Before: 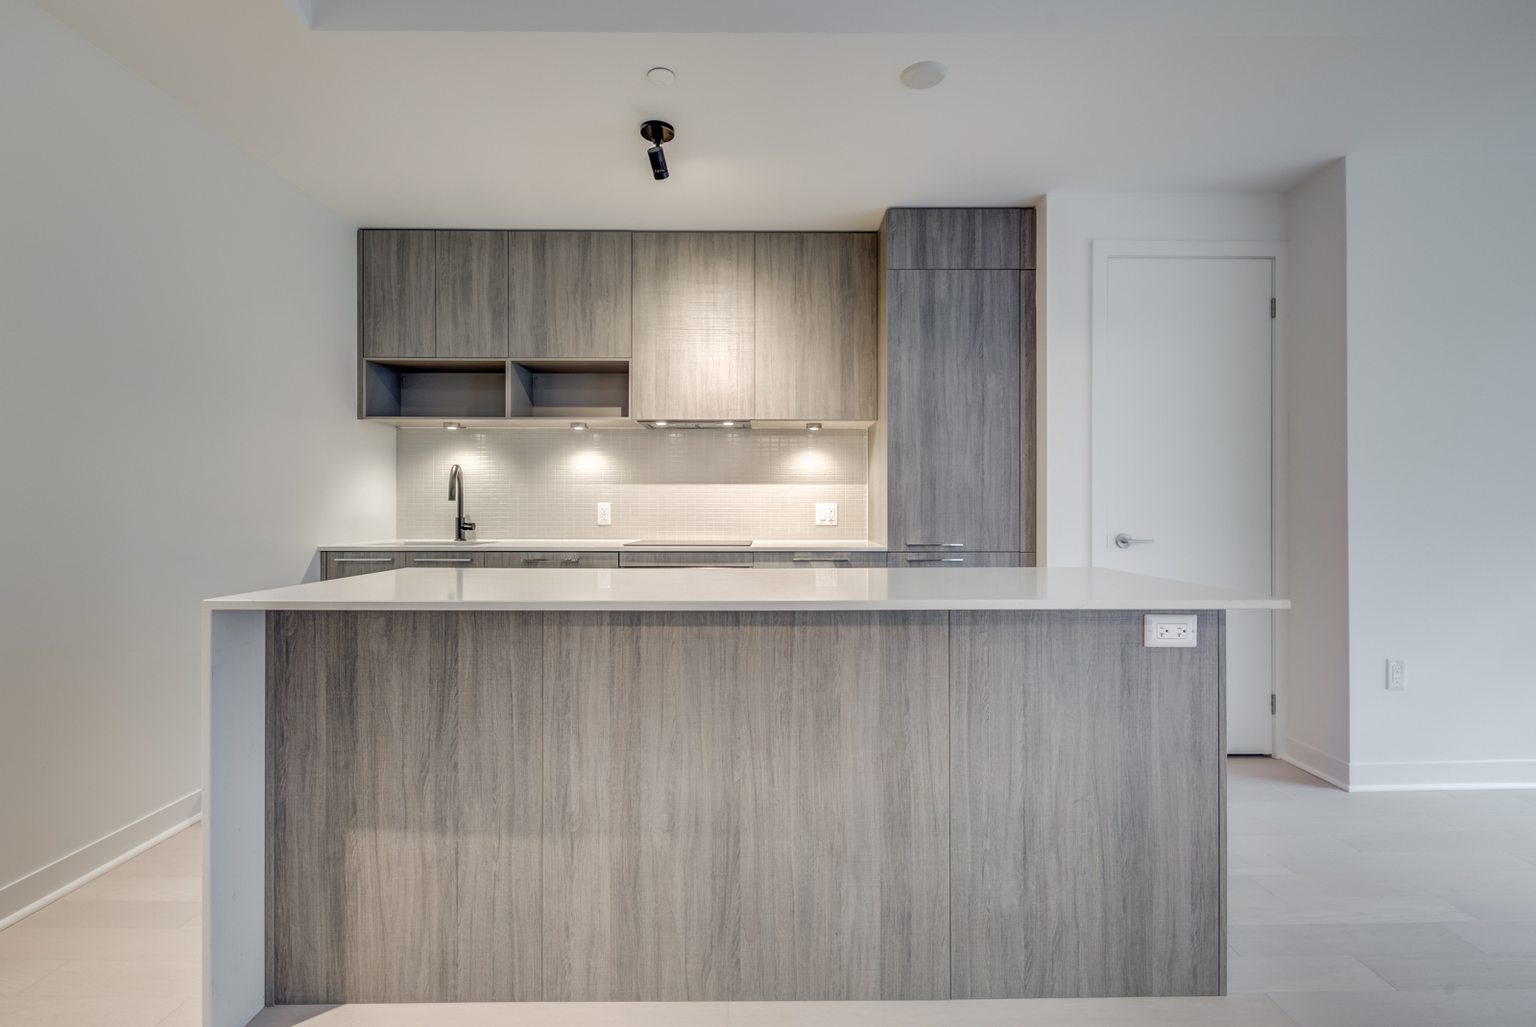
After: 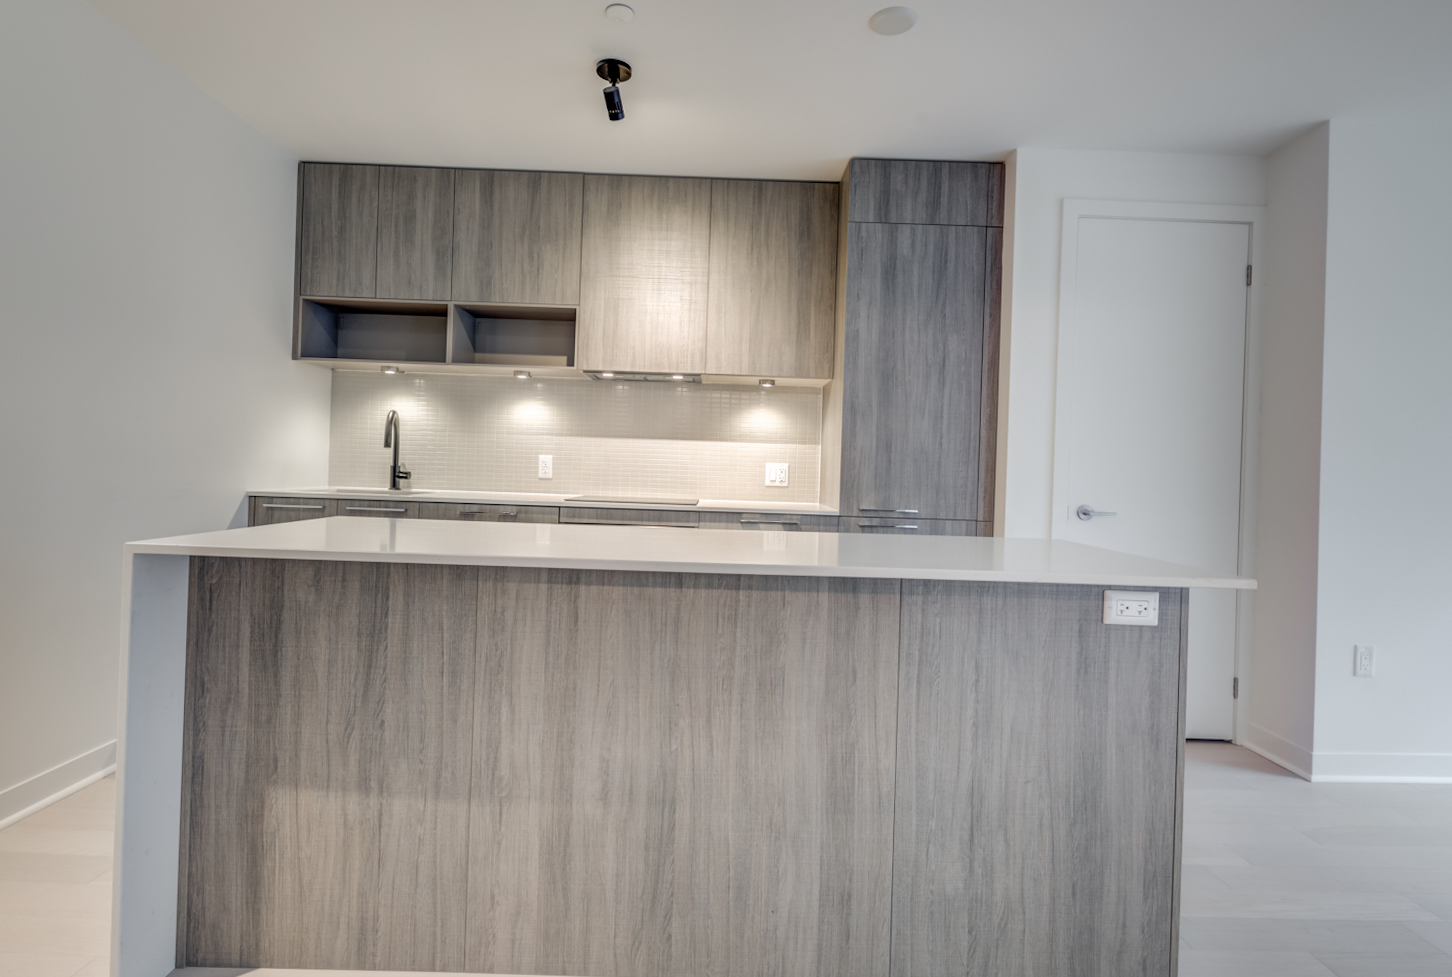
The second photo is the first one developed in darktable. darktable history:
crop and rotate: angle -1.89°, left 3.133%, top 3.808%, right 1.663%, bottom 0.426%
